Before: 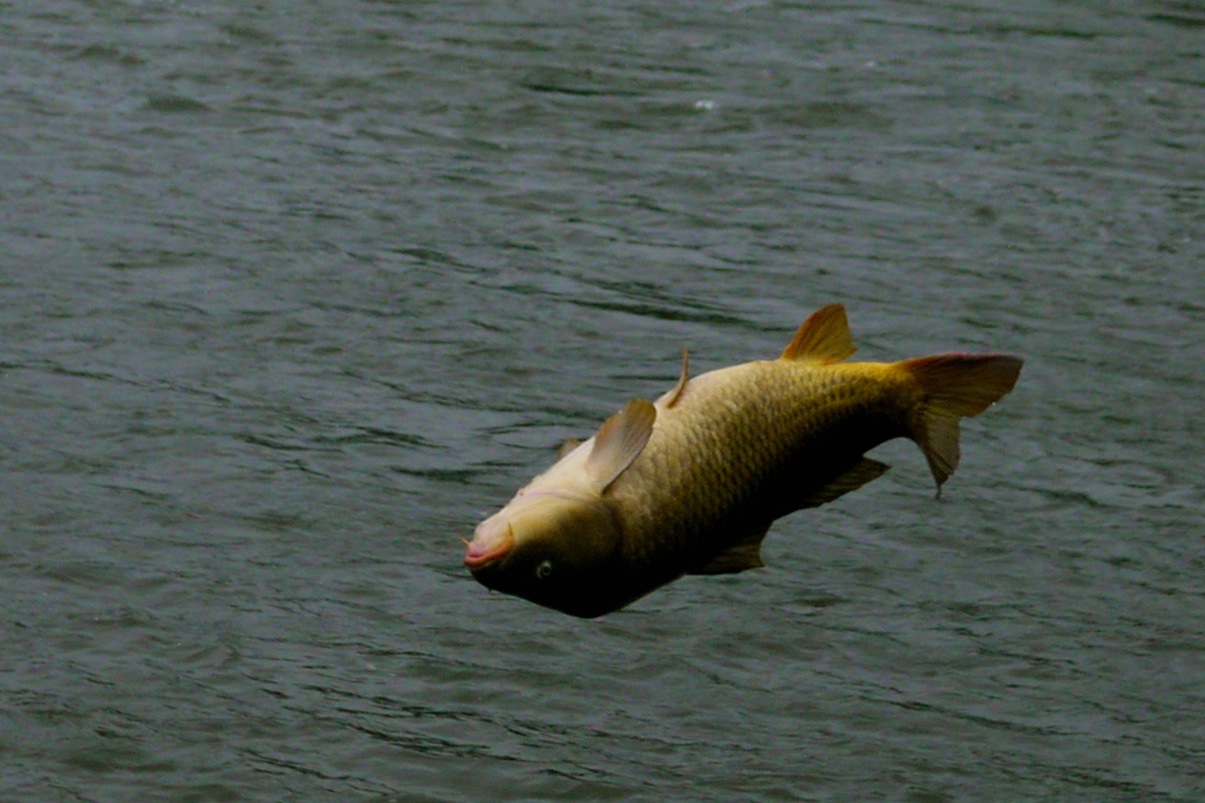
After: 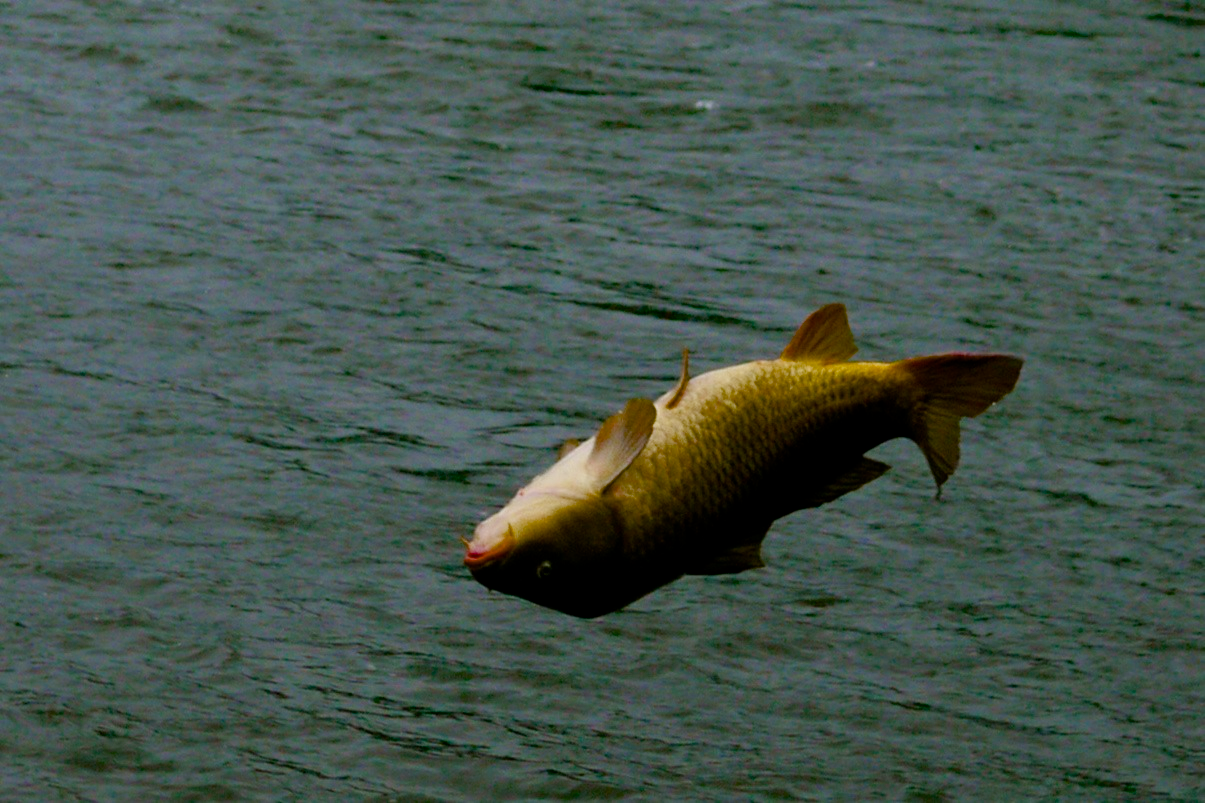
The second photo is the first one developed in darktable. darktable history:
color balance rgb: perceptual saturation grading › global saturation 0.908%, perceptual saturation grading › highlights -17.417%, perceptual saturation grading › mid-tones 33.829%, perceptual saturation grading › shadows 50.571%, global vibrance 10.082%, saturation formula JzAzBz (2021)
